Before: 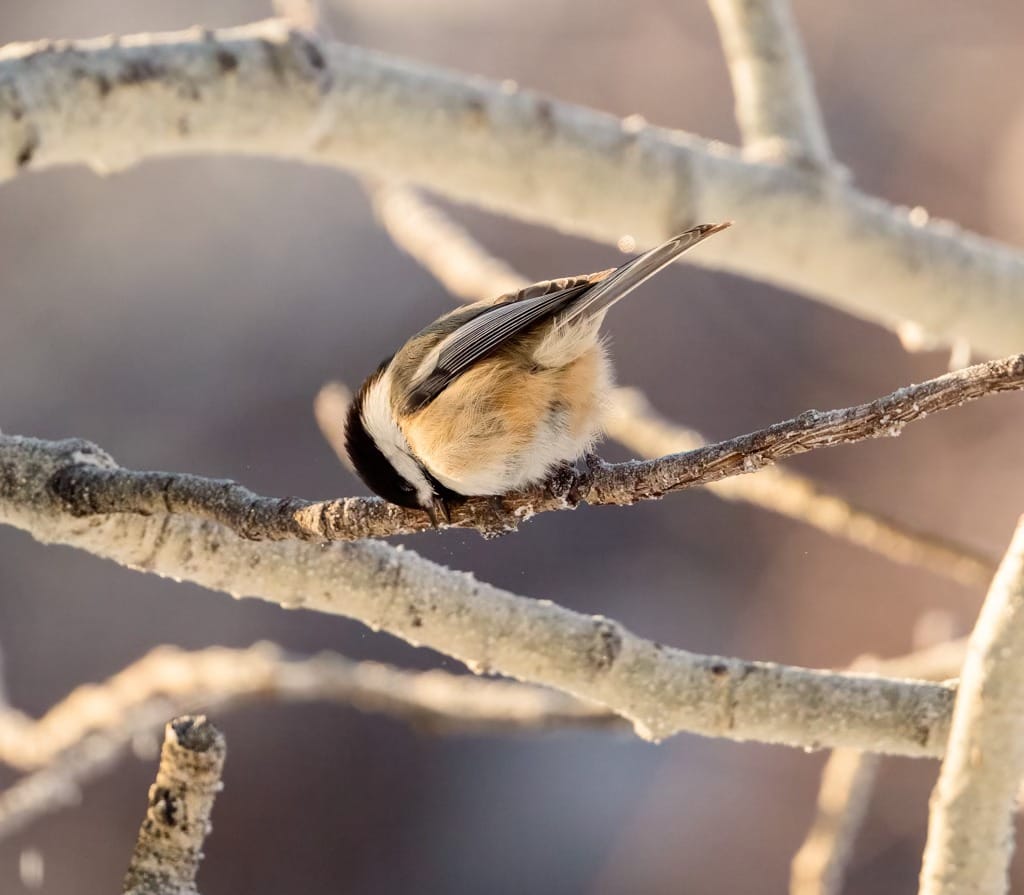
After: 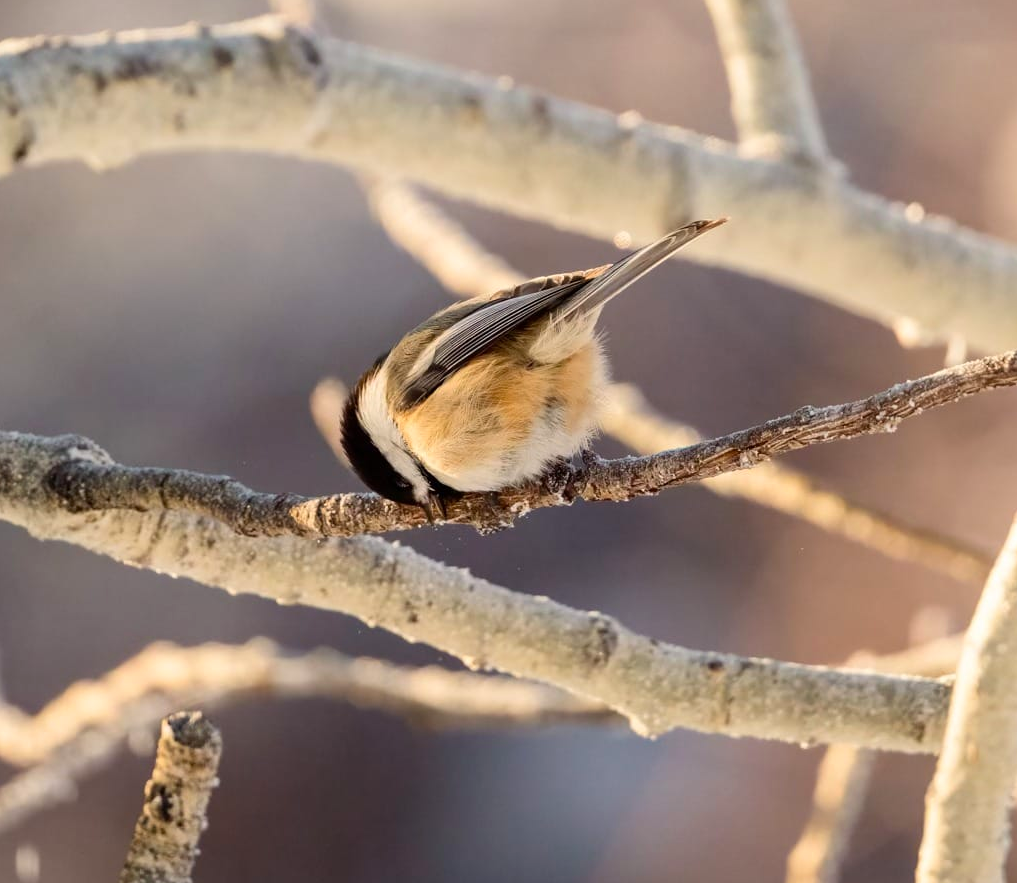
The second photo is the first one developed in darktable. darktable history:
contrast brightness saturation: contrast 0.036, saturation 0.158
crop: left 0.423%, top 0.502%, right 0.176%, bottom 0.728%
